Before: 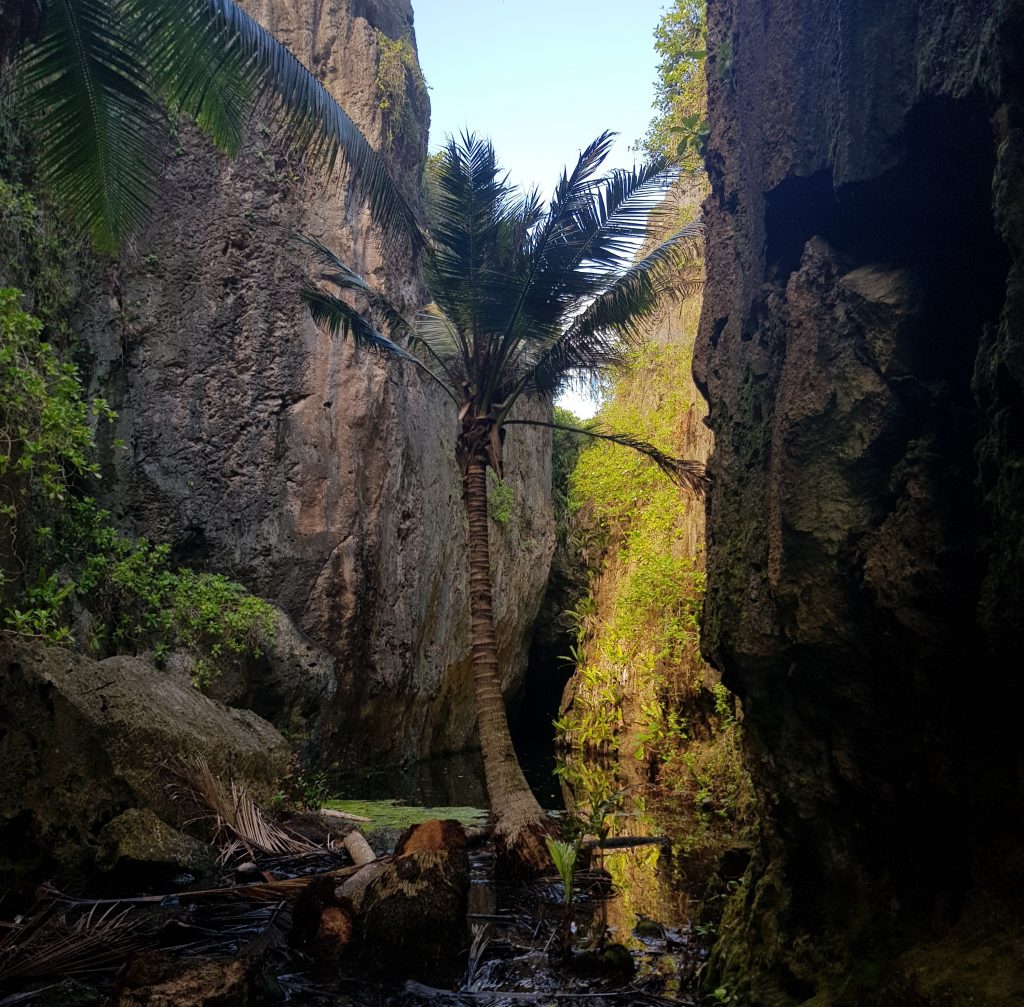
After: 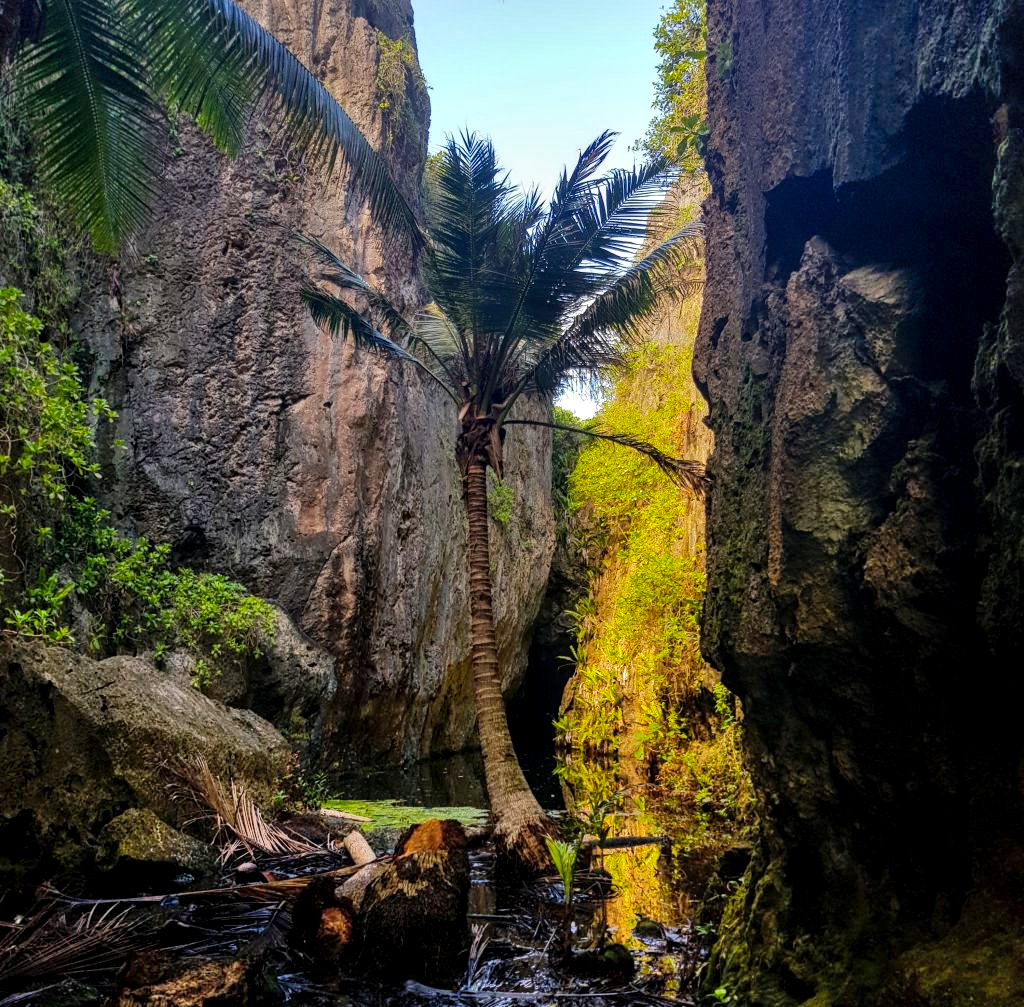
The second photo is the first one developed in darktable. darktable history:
shadows and highlights: soften with gaussian
local contrast: detail 130%
color balance rgb: perceptual saturation grading › global saturation 25%, global vibrance 20%
